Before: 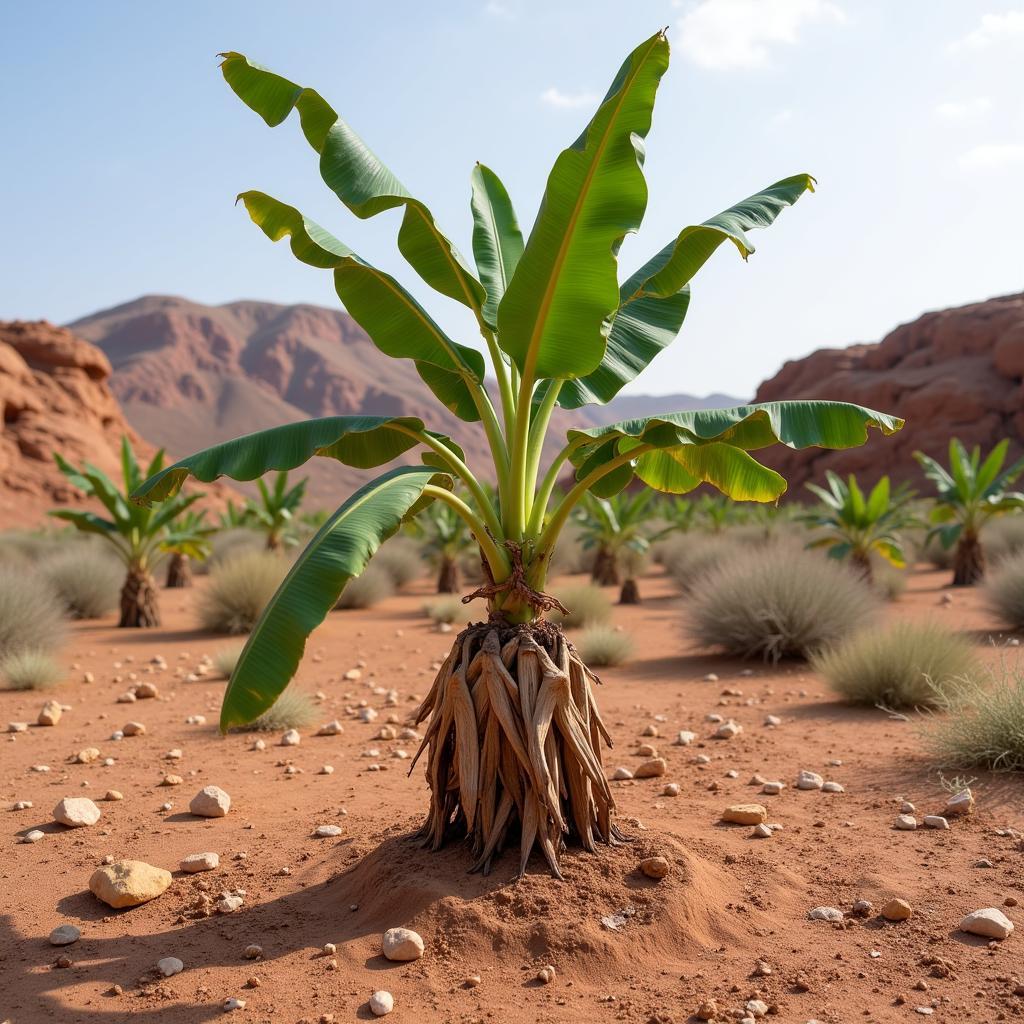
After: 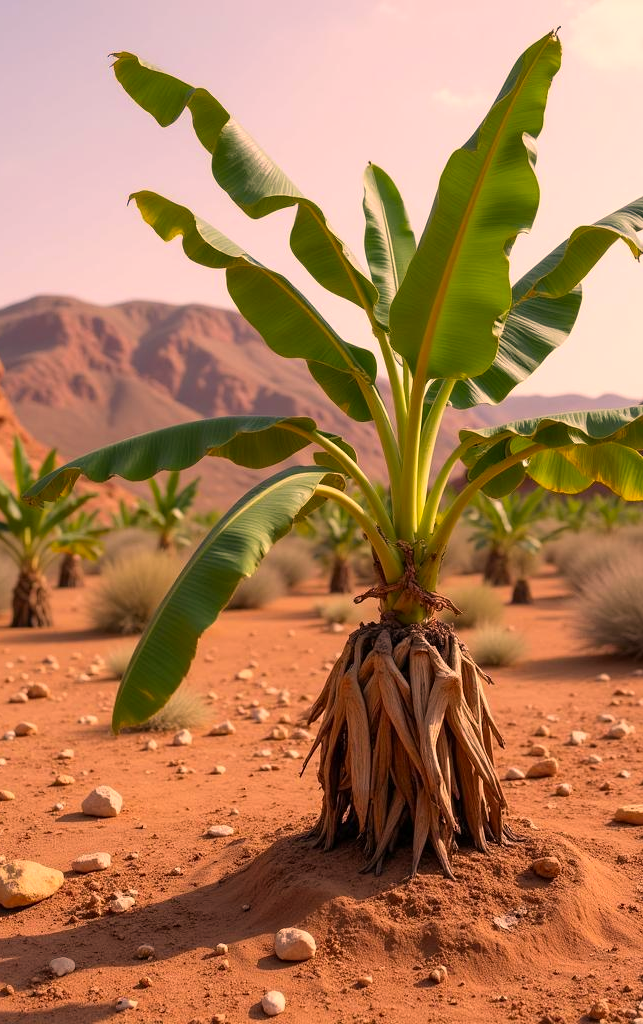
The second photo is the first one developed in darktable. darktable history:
crop: left 10.644%, right 26.528%
color correction: highlights a* 21.88, highlights b* 22.25
